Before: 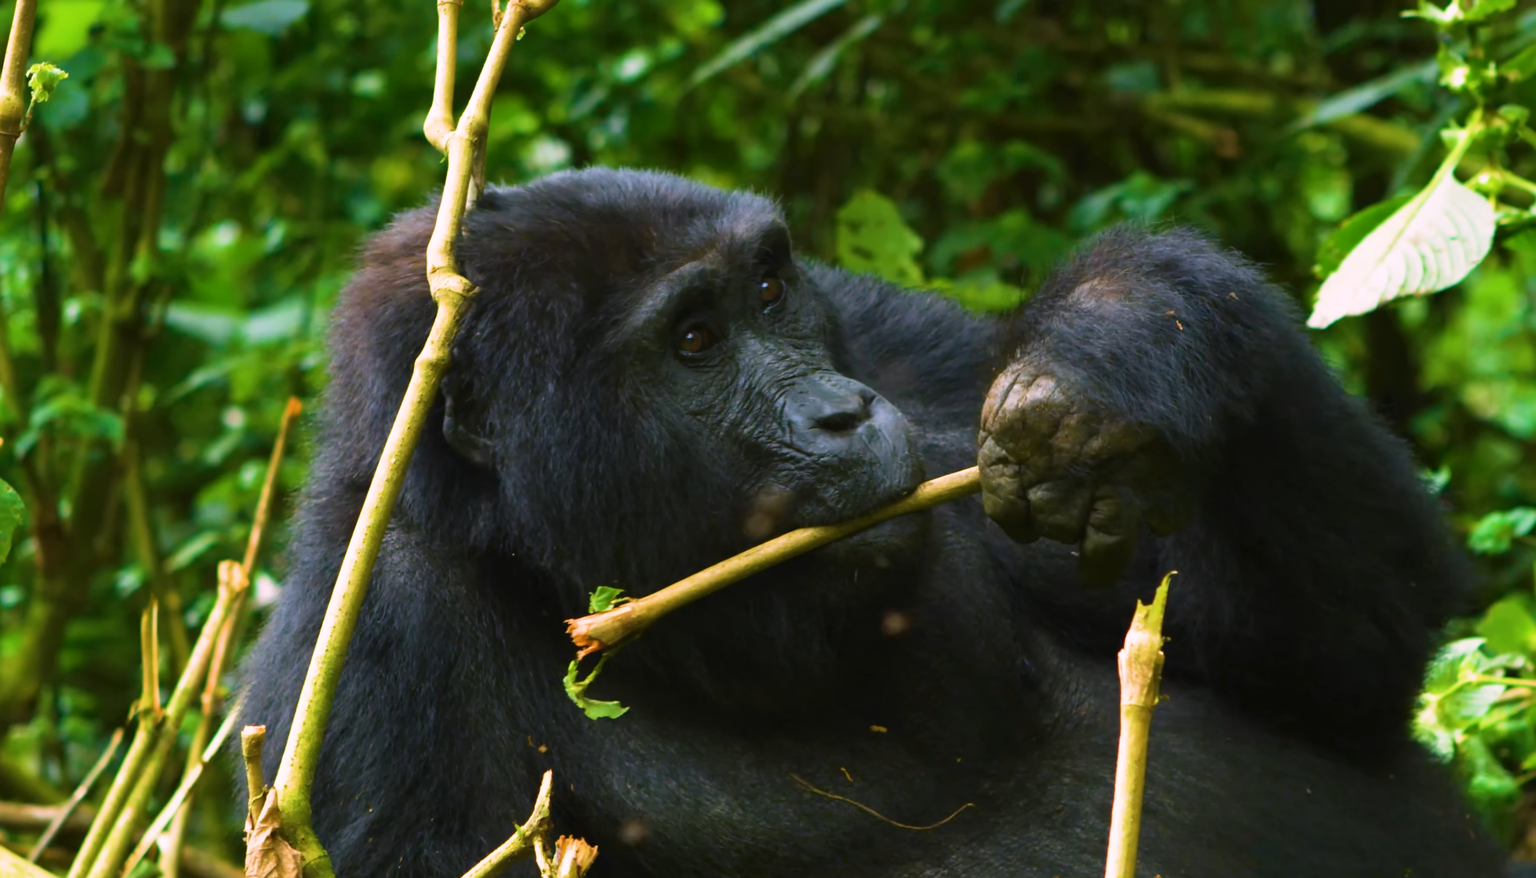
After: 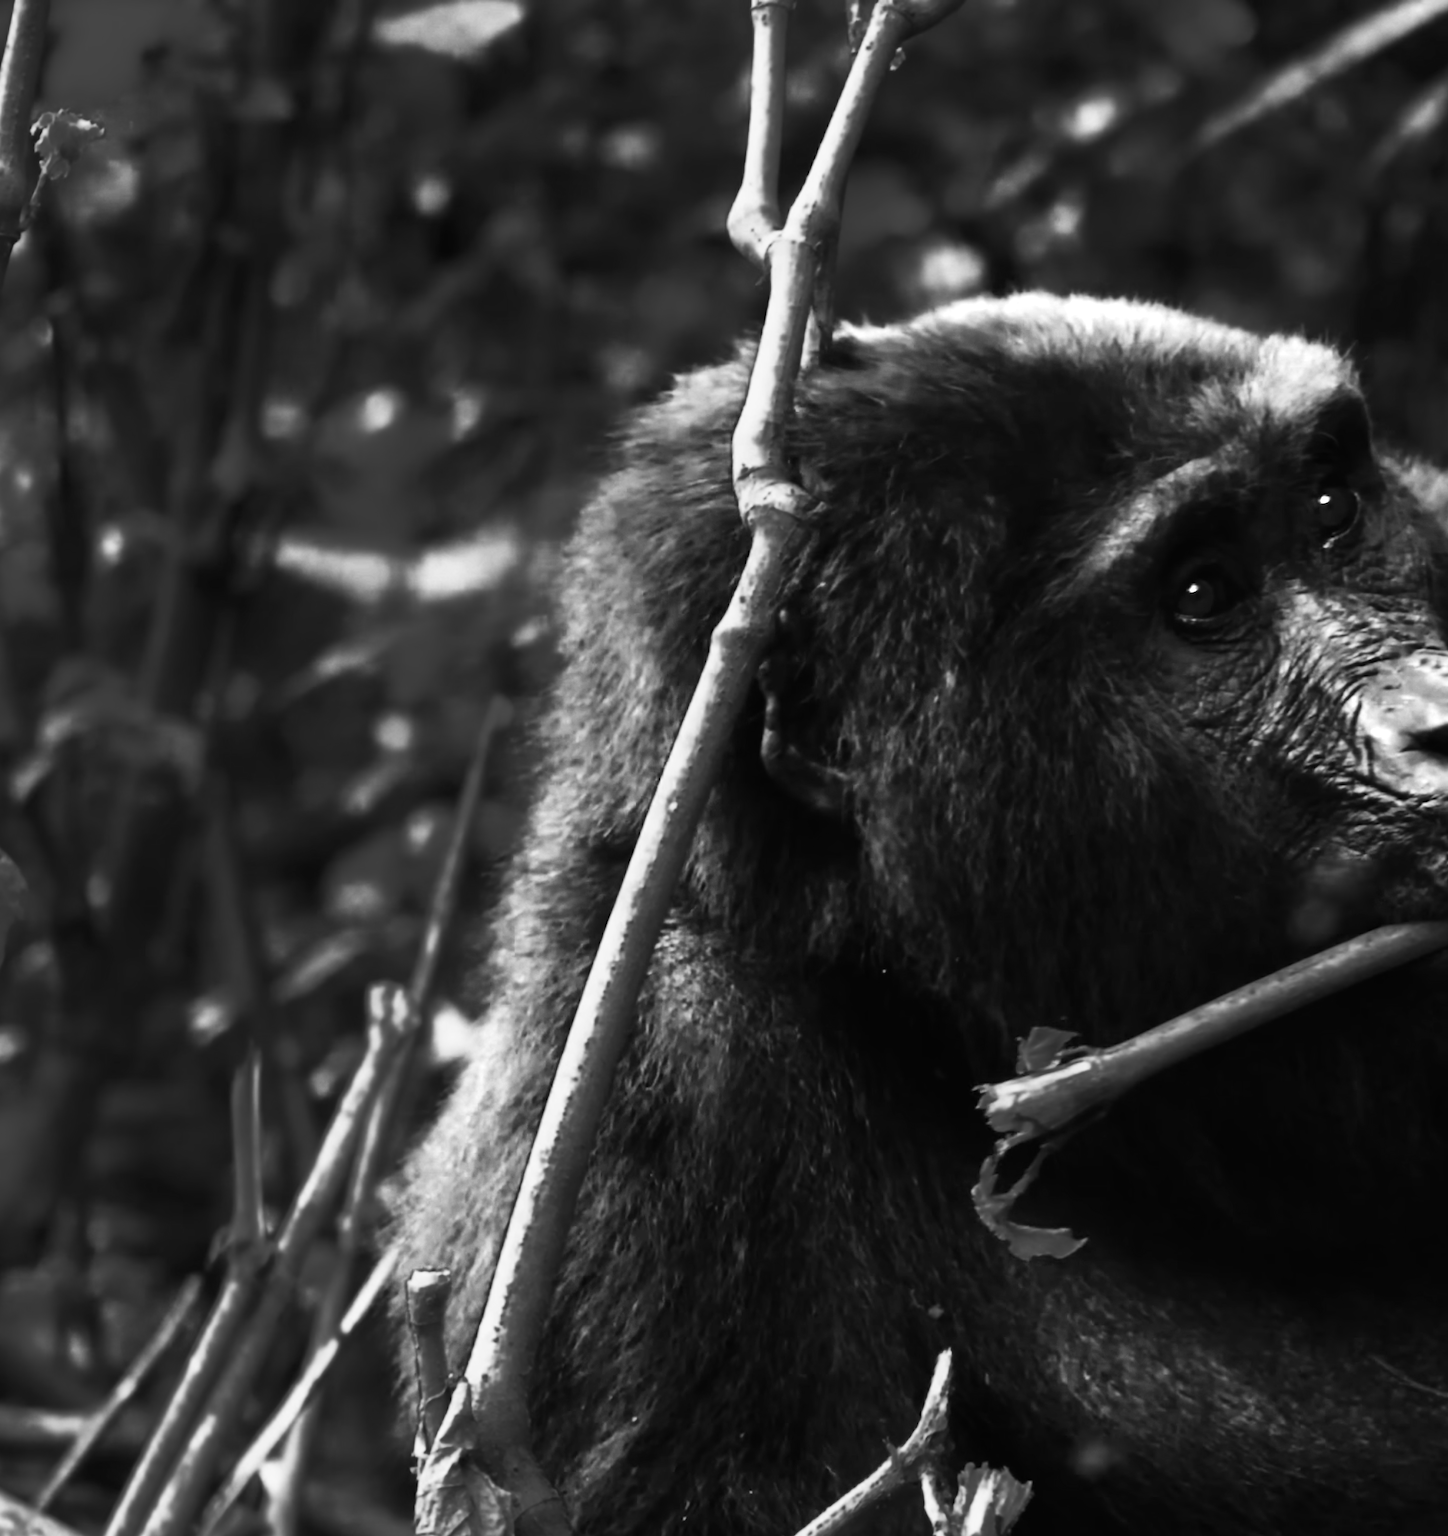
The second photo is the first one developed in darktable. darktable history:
crop: left 0.587%, right 45.588%, bottom 0.086%
sigmoid: contrast 1.69, skew -0.23, preserve hue 0%, red attenuation 0.1, red rotation 0.035, green attenuation 0.1, green rotation -0.017, blue attenuation 0.15, blue rotation -0.052, base primaries Rec2020
color zones: curves: ch0 [(0.287, 0.048) (0.493, 0.484) (0.737, 0.816)]; ch1 [(0, 0) (0.143, 0) (0.286, 0) (0.429, 0) (0.571, 0) (0.714, 0) (0.857, 0)]
exposure: black level correction 0.001, exposure 0.5 EV, compensate exposure bias true, compensate highlight preservation false
contrast brightness saturation: contrast 0.2, brightness 0.16, saturation 0.22
